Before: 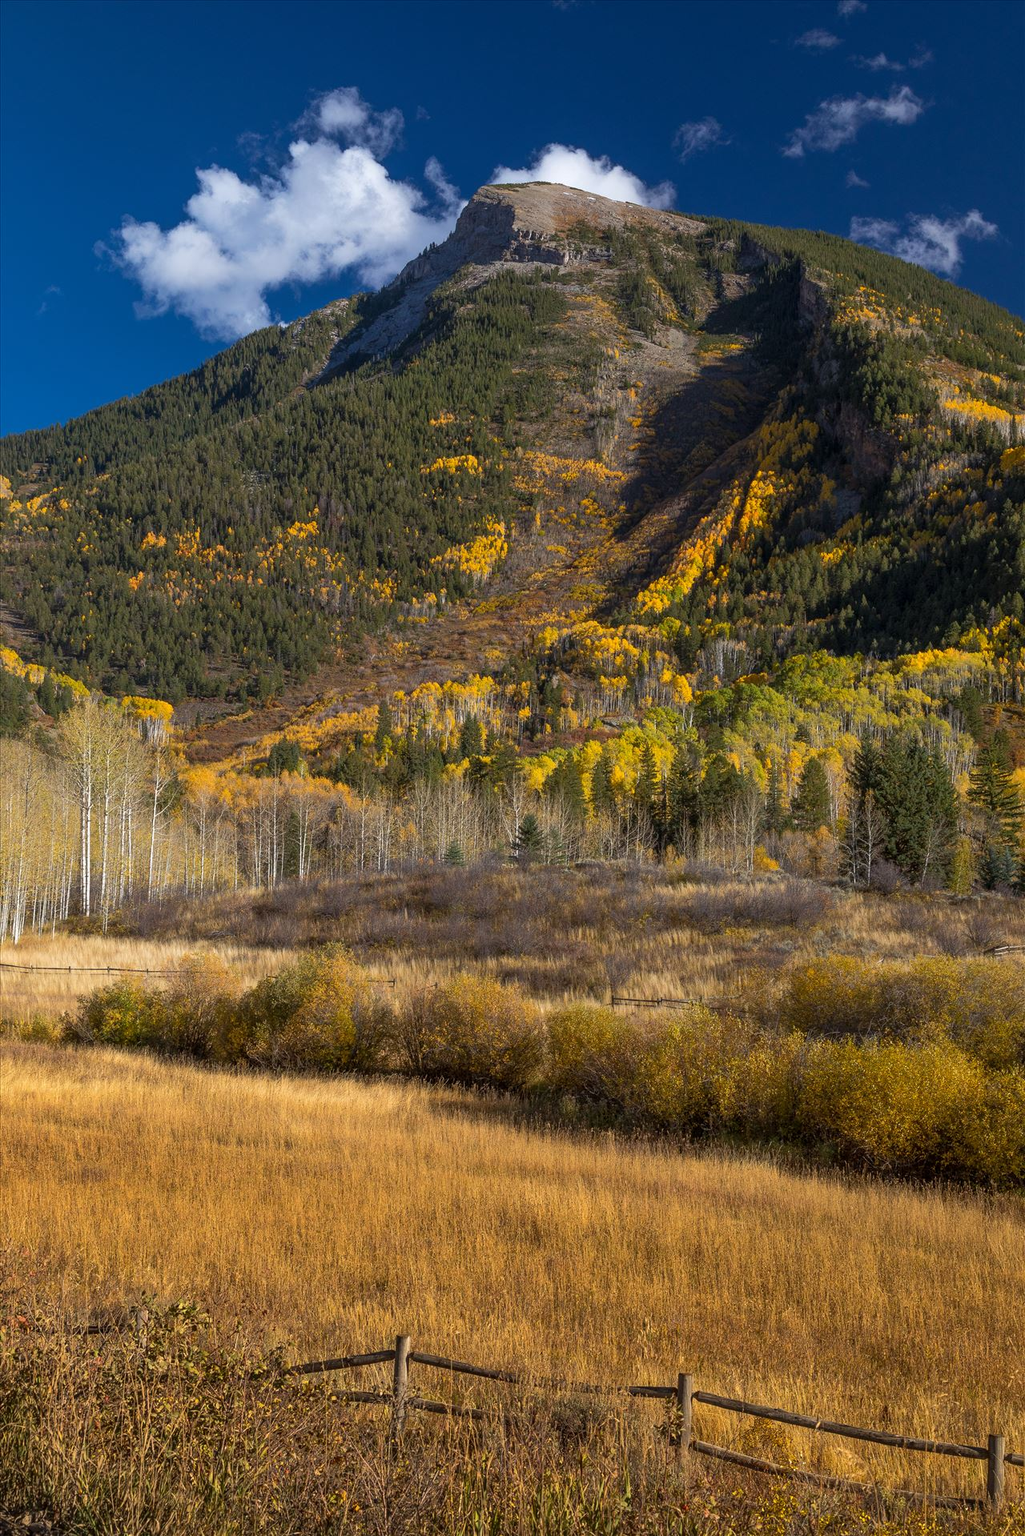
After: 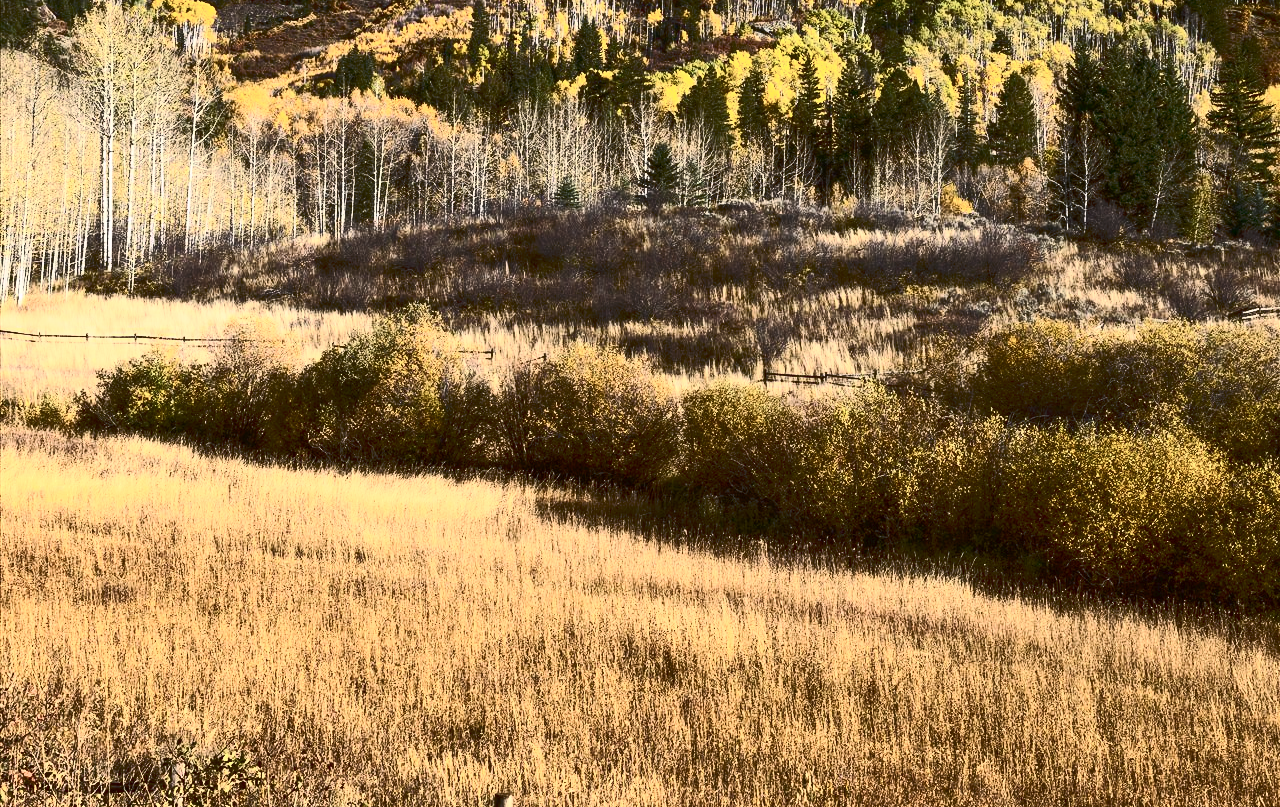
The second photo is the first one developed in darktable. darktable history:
contrast brightness saturation: contrast 0.93, brightness 0.2
tone curve: curves: ch0 [(0, 0) (0.003, 0.023) (0.011, 0.033) (0.025, 0.057) (0.044, 0.099) (0.069, 0.132) (0.1, 0.155) (0.136, 0.179) (0.177, 0.213) (0.224, 0.255) (0.277, 0.299) (0.335, 0.347) (0.399, 0.407) (0.468, 0.473) (0.543, 0.546) (0.623, 0.619) (0.709, 0.698) (0.801, 0.775) (0.898, 0.871) (1, 1)], preserve colors none
crop: top 45.551%, bottom 12.262%
